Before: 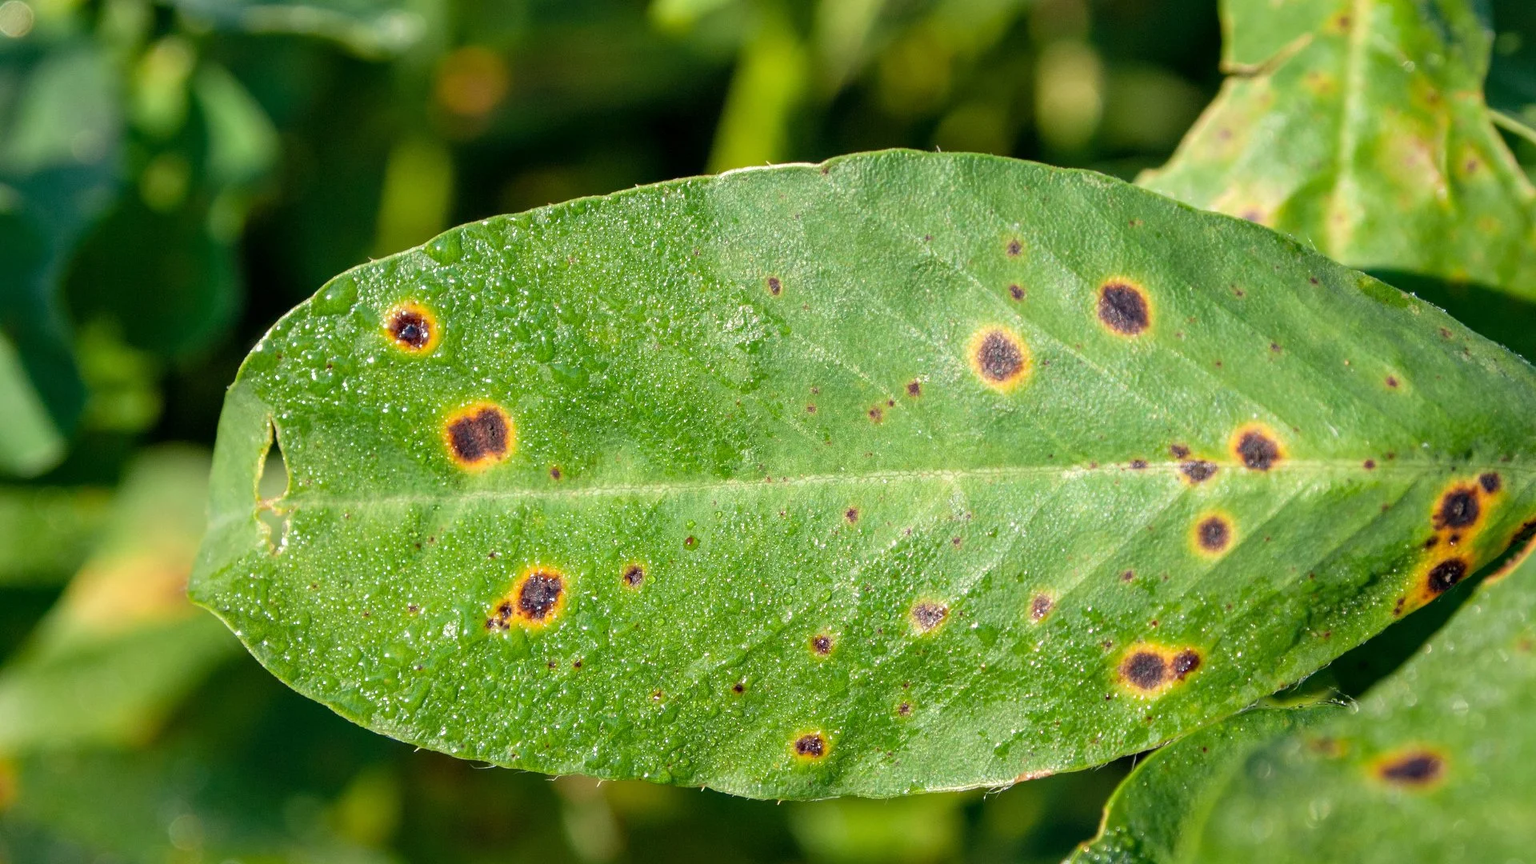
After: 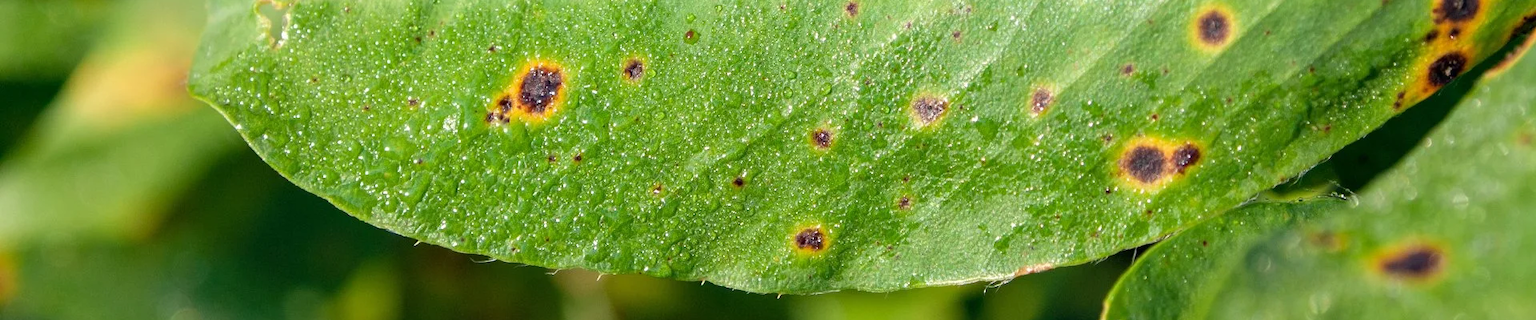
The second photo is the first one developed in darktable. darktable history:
crop and rotate: top 58.687%, bottom 4.247%
